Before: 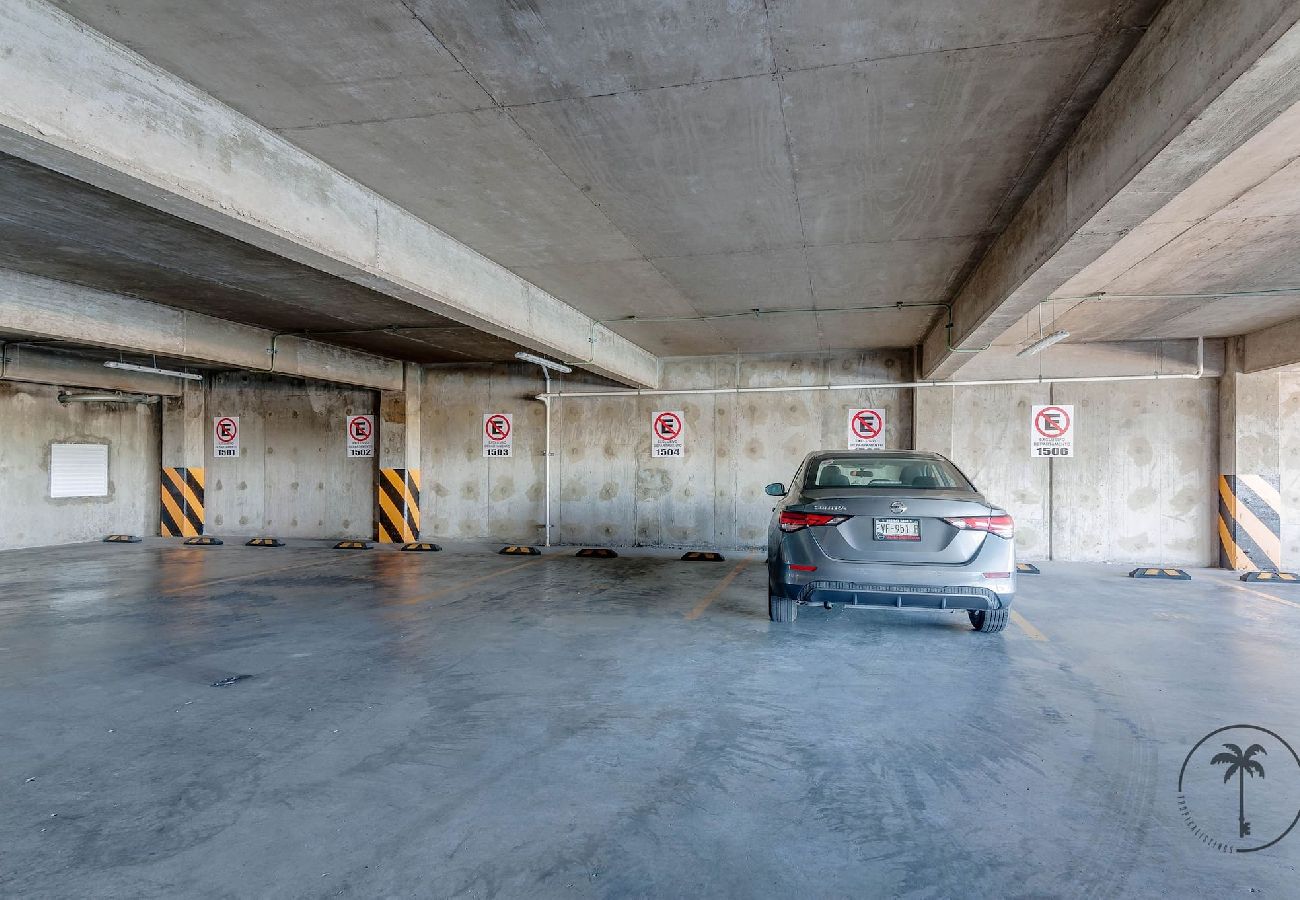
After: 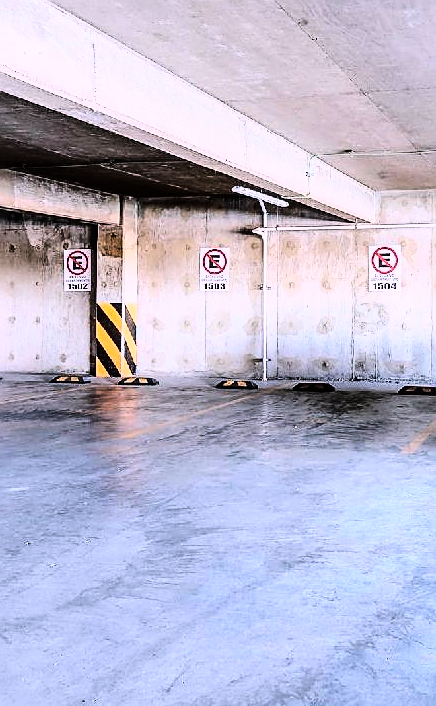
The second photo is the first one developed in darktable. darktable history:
sharpen: on, module defaults
crop and rotate: left 21.77%, top 18.528%, right 44.676%, bottom 2.997%
rgb curve: curves: ch0 [(0, 0) (0.21, 0.15) (0.24, 0.21) (0.5, 0.75) (0.75, 0.96) (0.89, 0.99) (1, 1)]; ch1 [(0, 0.02) (0.21, 0.13) (0.25, 0.2) (0.5, 0.67) (0.75, 0.9) (0.89, 0.97) (1, 1)]; ch2 [(0, 0.02) (0.21, 0.13) (0.25, 0.2) (0.5, 0.67) (0.75, 0.9) (0.89, 0.97) (1, 1)], compensate middle gray true
white balance: red 1.066, blue 1.119
haze removal: strength -0.05
